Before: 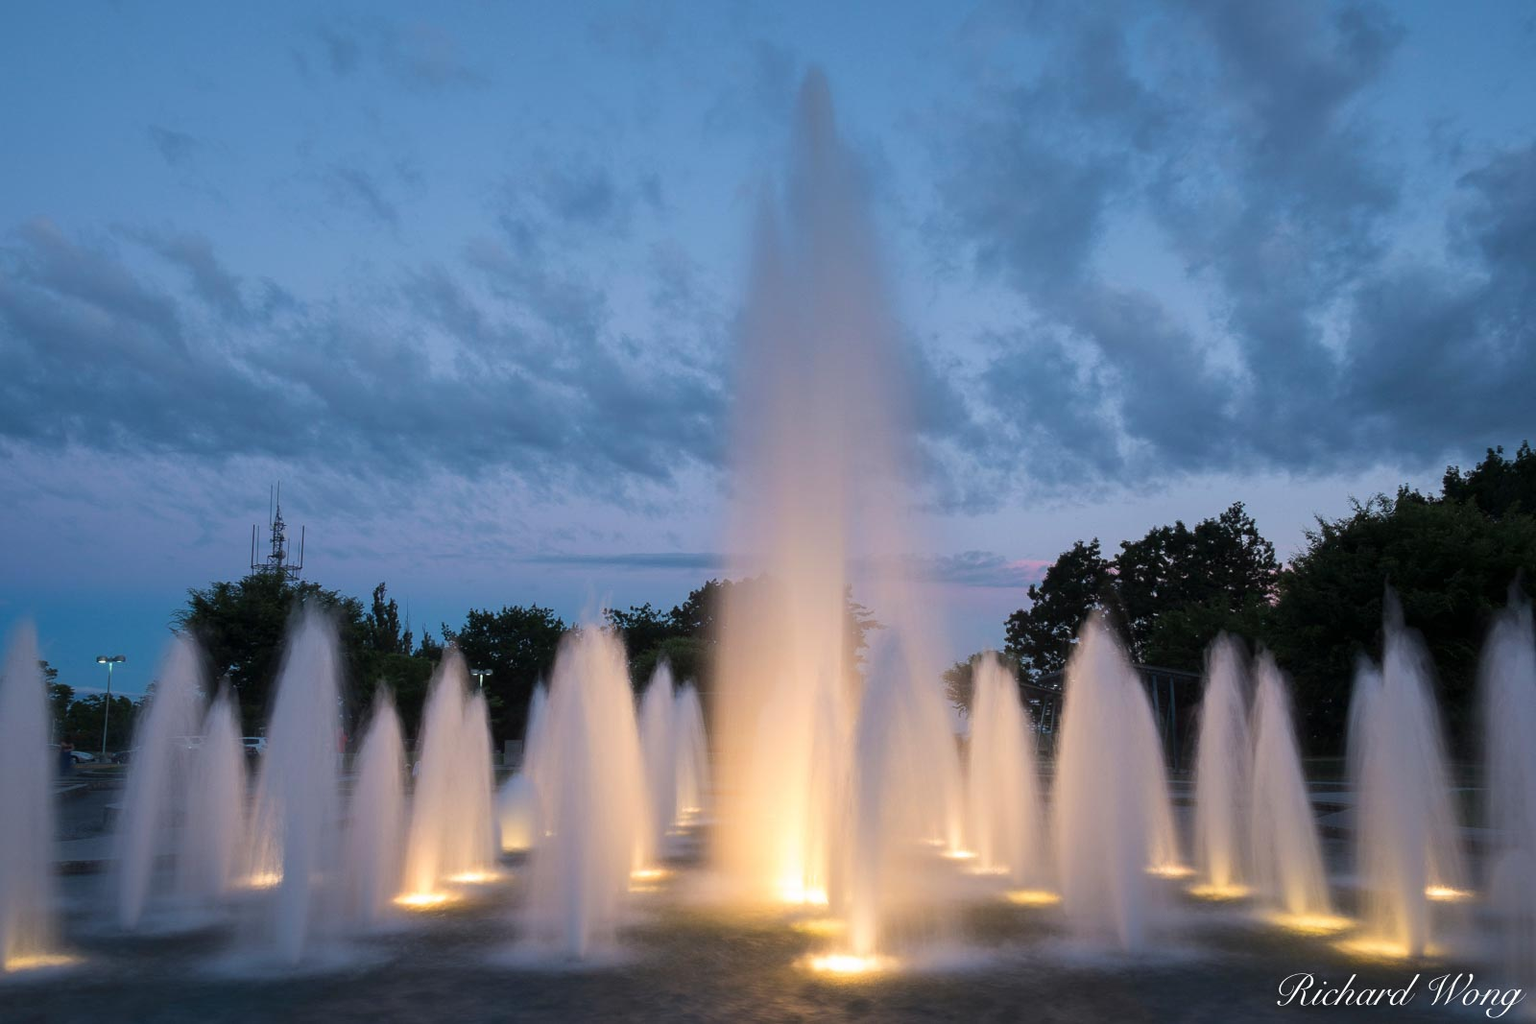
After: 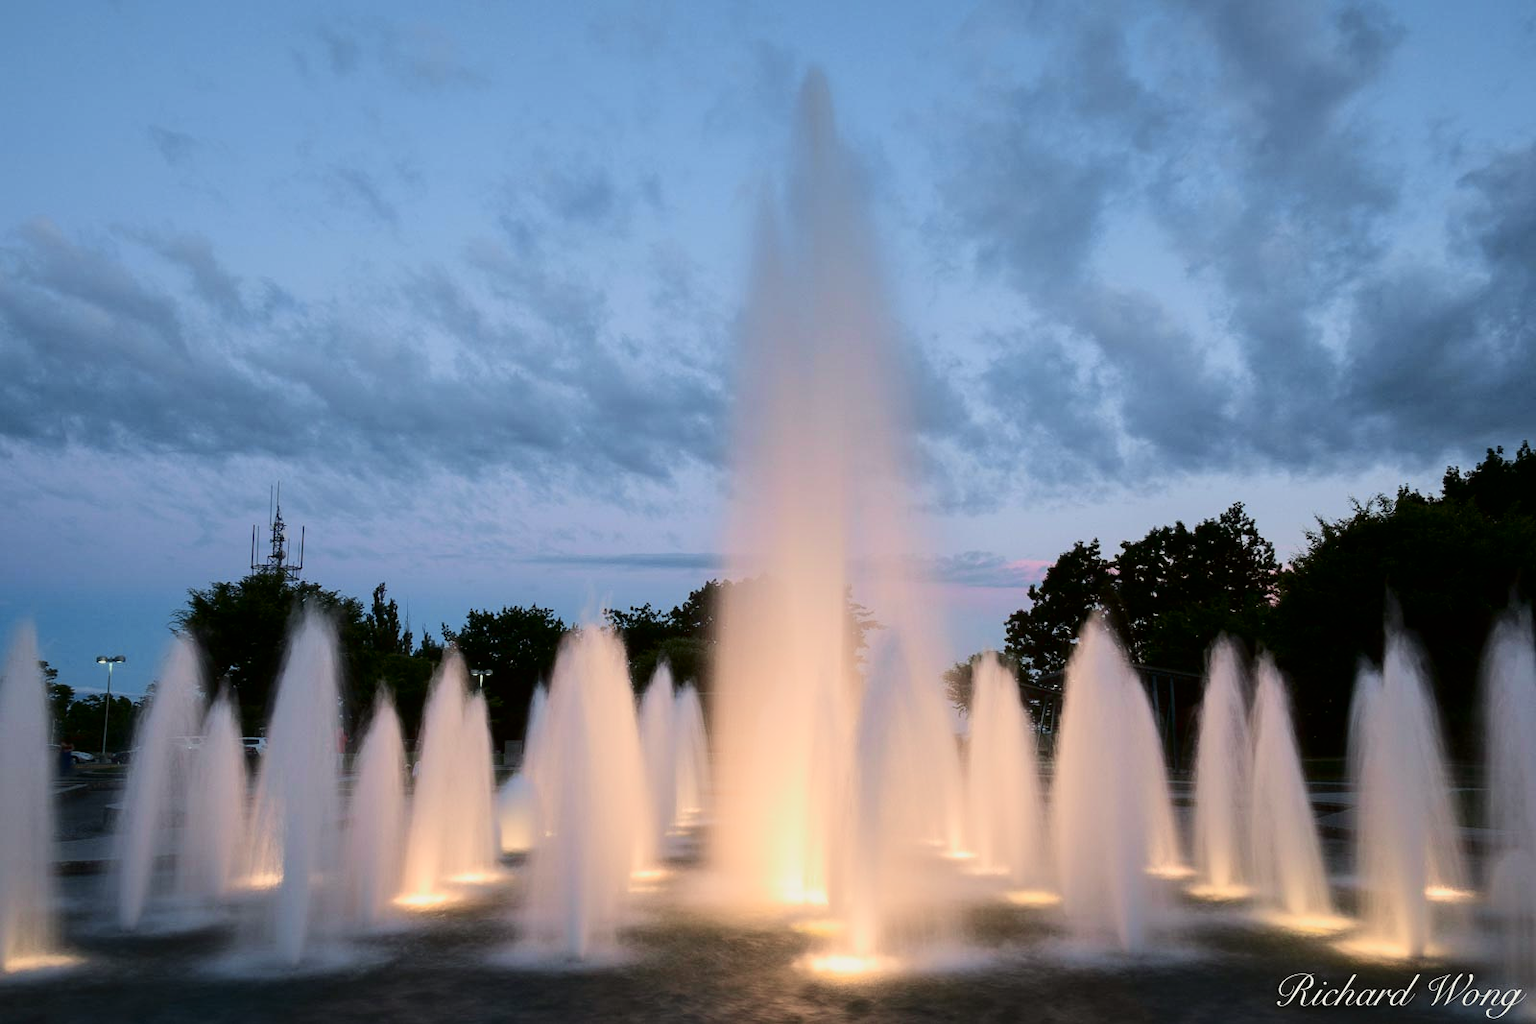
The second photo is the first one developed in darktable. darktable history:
tone curve: curves: ch0 [(0, 0) (0.049, 0.01) (0.154, 0.081) (0.491, 0.56) (0.739, 0.794) (0.992, 0.937)]; ch1 [(0, 0) (0.172, 0.123) (0.317, 0.272) (0.401, 0.422) (0.499, 0.497) (0.531, 0.54) (0.615, 0.603) (0.741, 0.783) (1, 1)]; ch2 [(0, 0) (0.411, 0.424) (0.462, 0.483) (0.544, 0.56) (0.686, 0.638) (1, 1)], color space Lab, independent channels, preserve colors none
tone equalizer: on, module defaults
